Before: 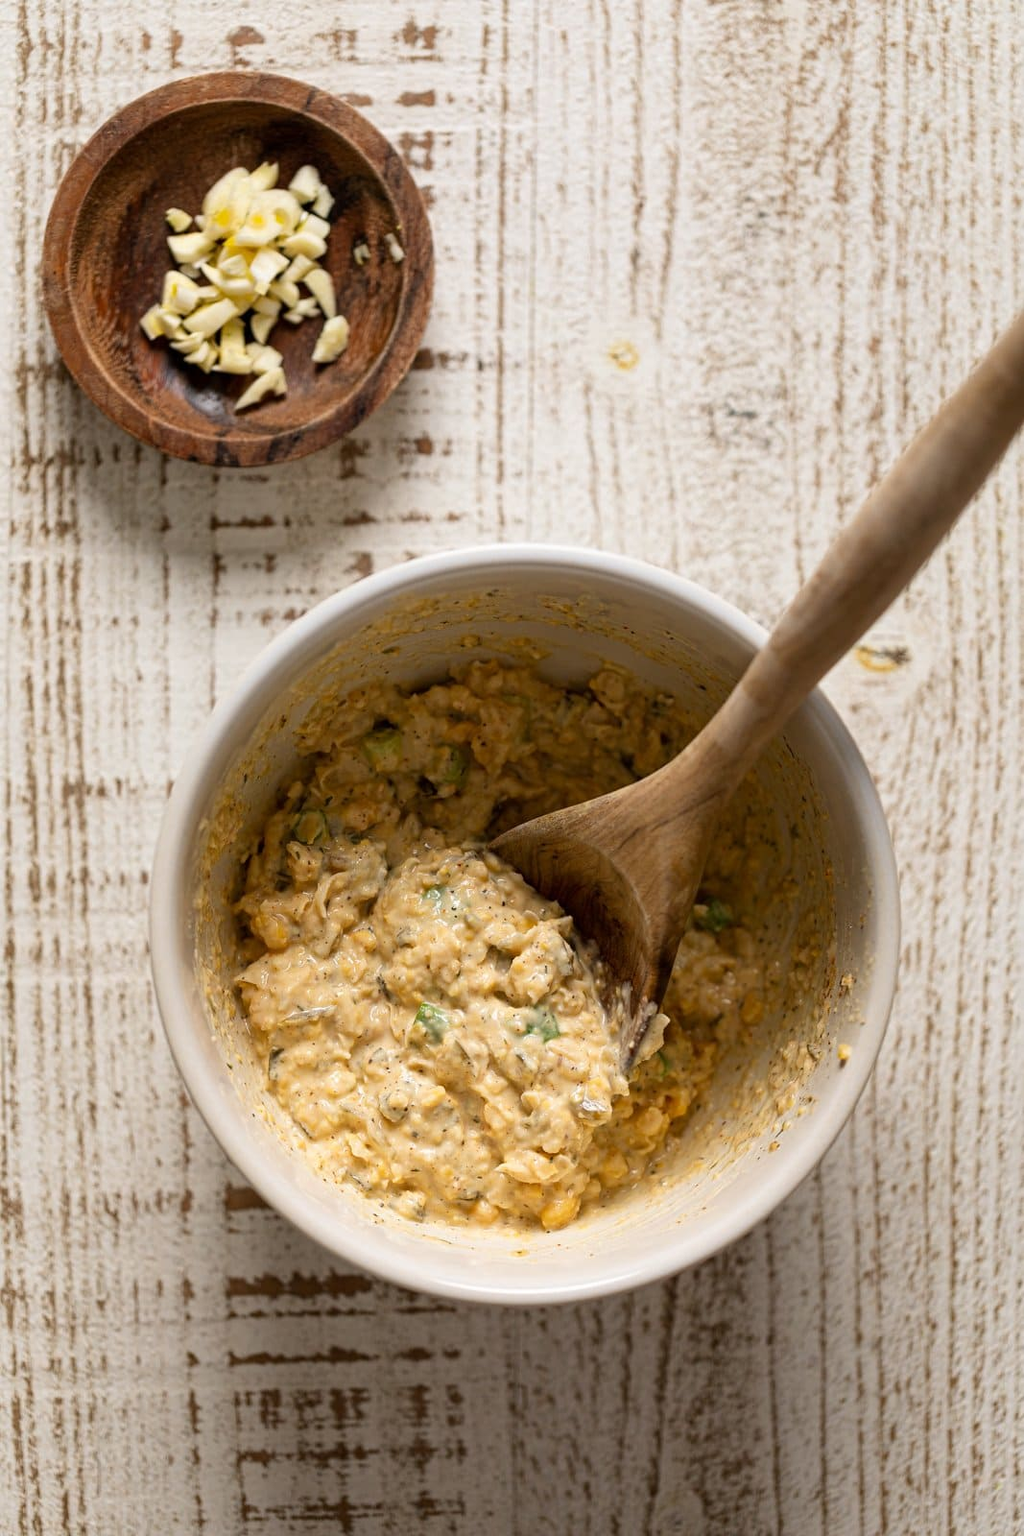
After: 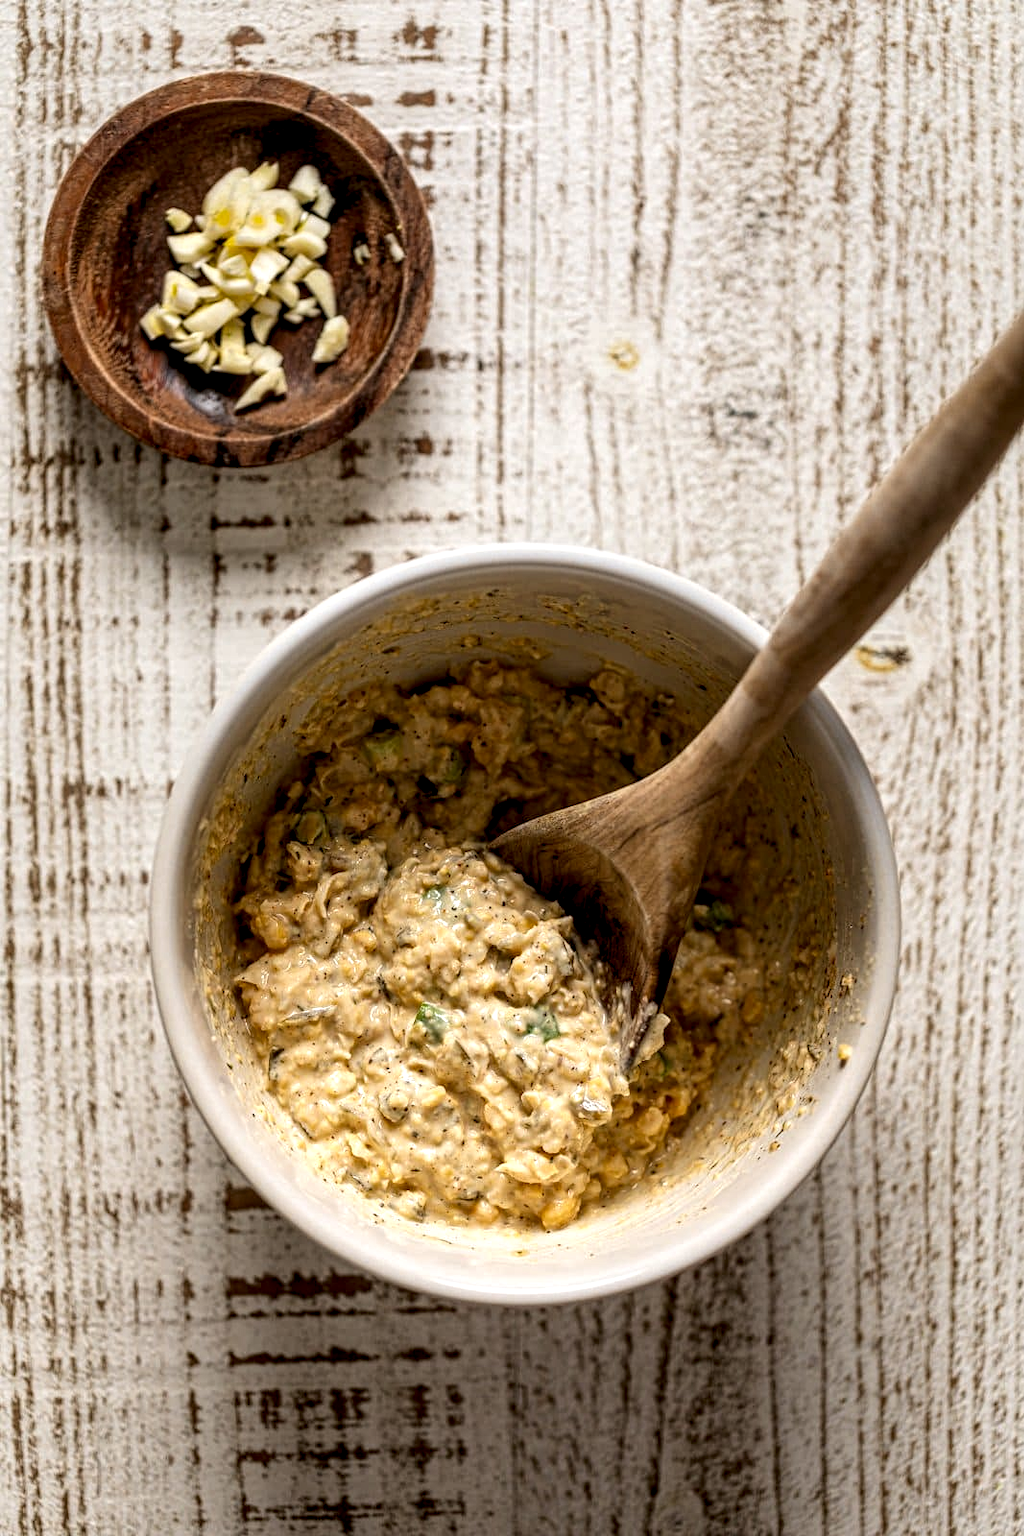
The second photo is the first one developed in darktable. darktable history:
local contrast: highlights 79%, shadows 56%, detail 173%, midtone range 0.424
